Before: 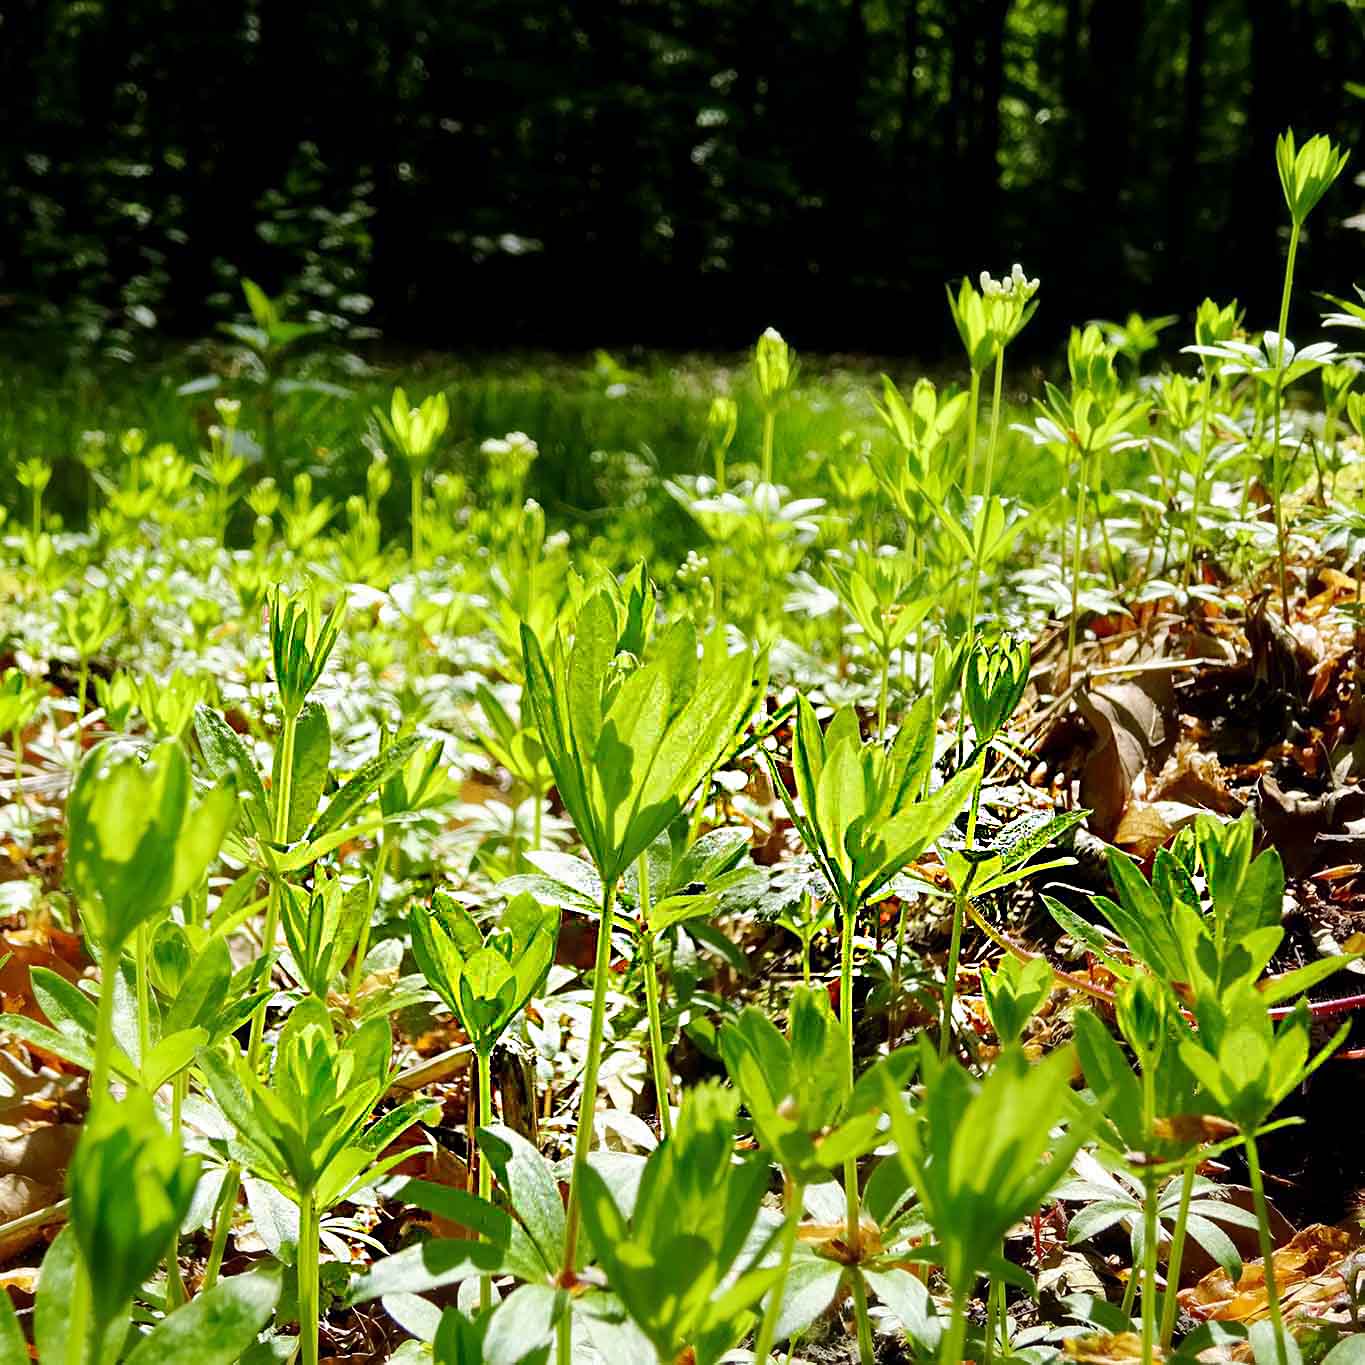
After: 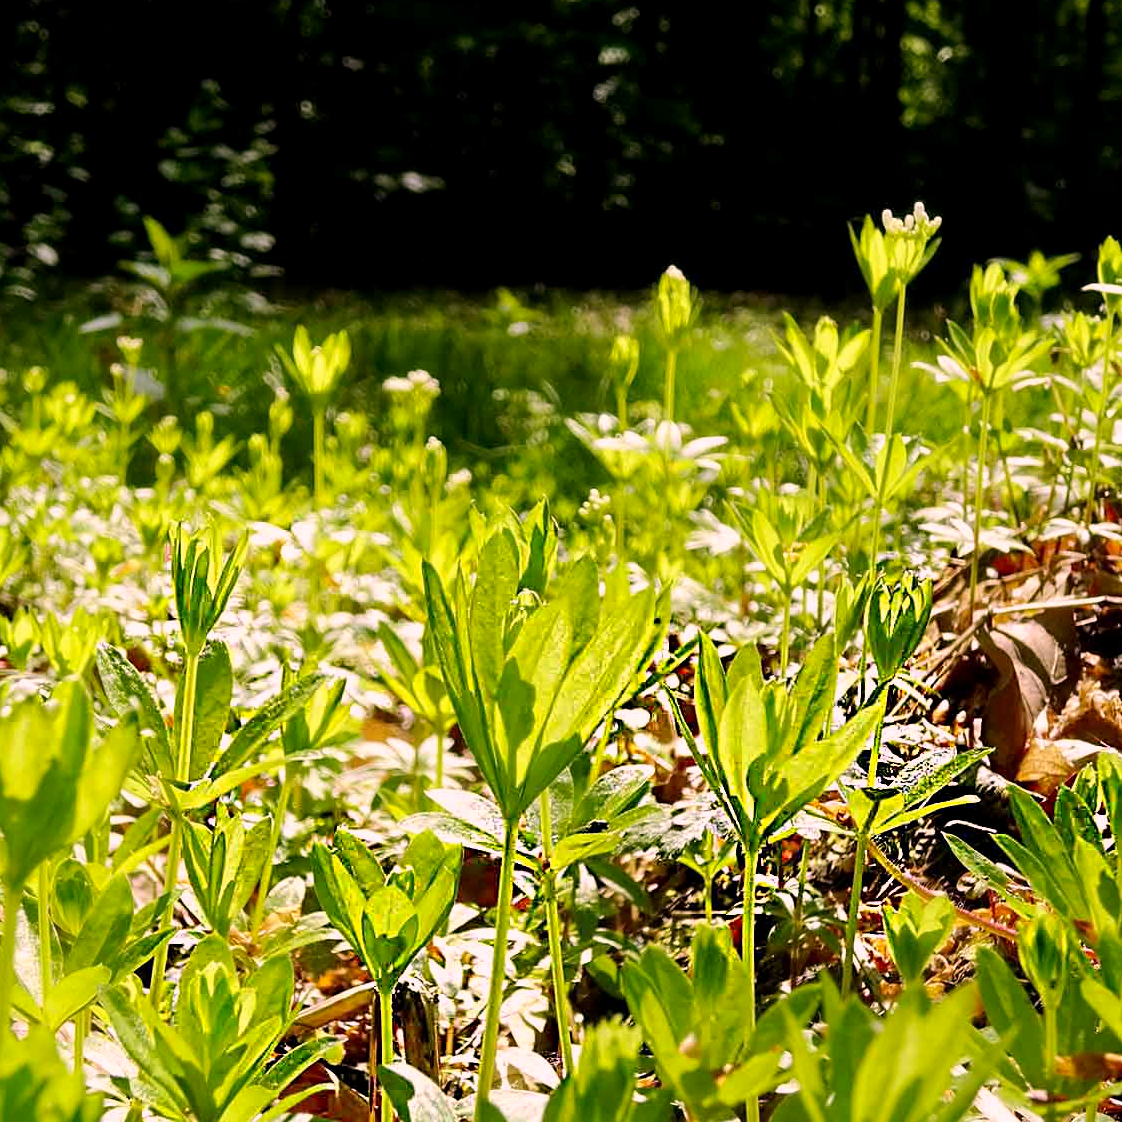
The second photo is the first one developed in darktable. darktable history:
exposure: black level correction 0.002, compensate highlight preservation false
color correction: highlights a* 14.52, highlights b* 4.84
crop and rotate: left 7.196%, top 4.574%, right 10.605%, bottom 13.178%
